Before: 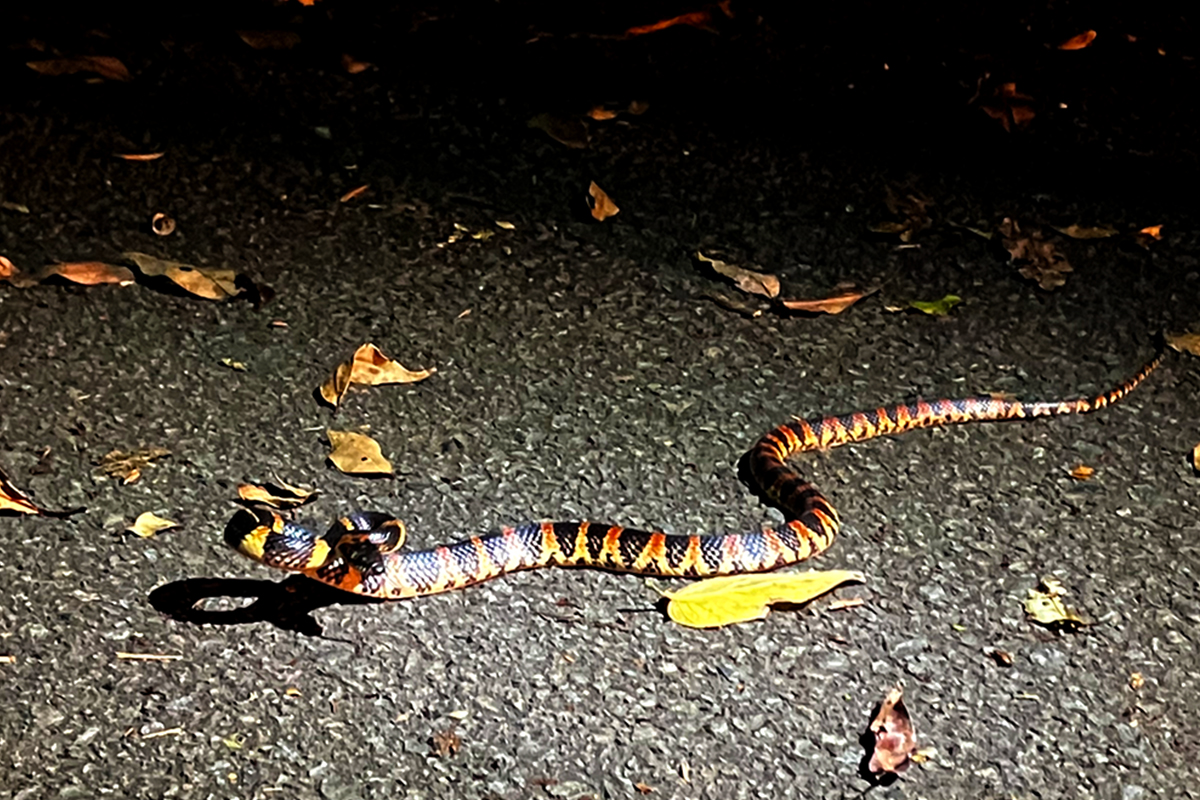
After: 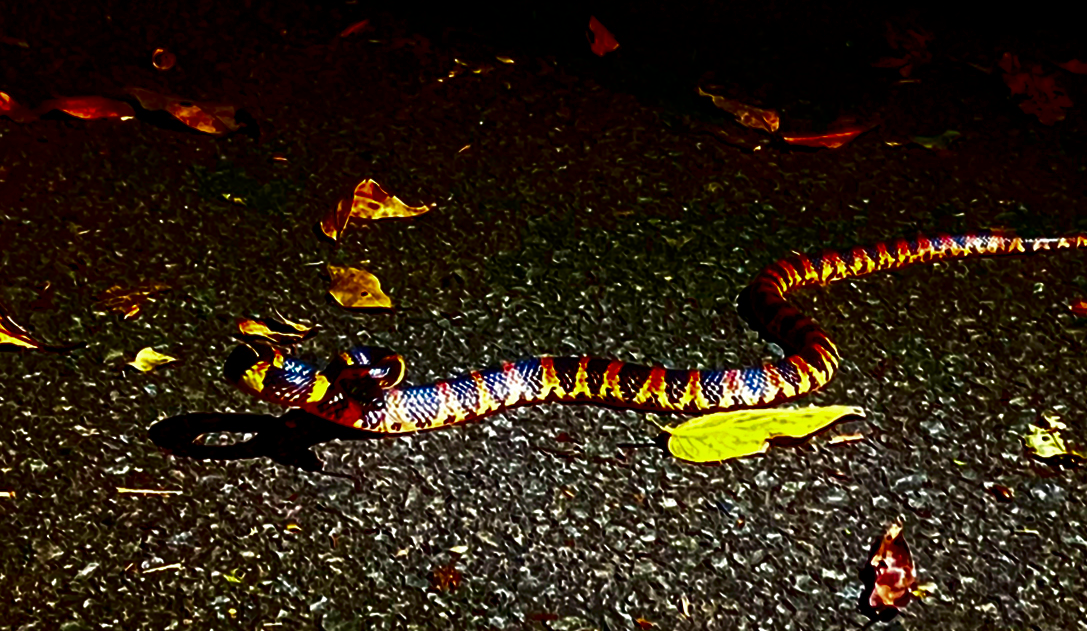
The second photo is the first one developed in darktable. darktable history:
contrast brightness saturation: brightness -0.989, saturation 0.988
crop: top 20.737%, right 9.346%, bottom 0.326%
